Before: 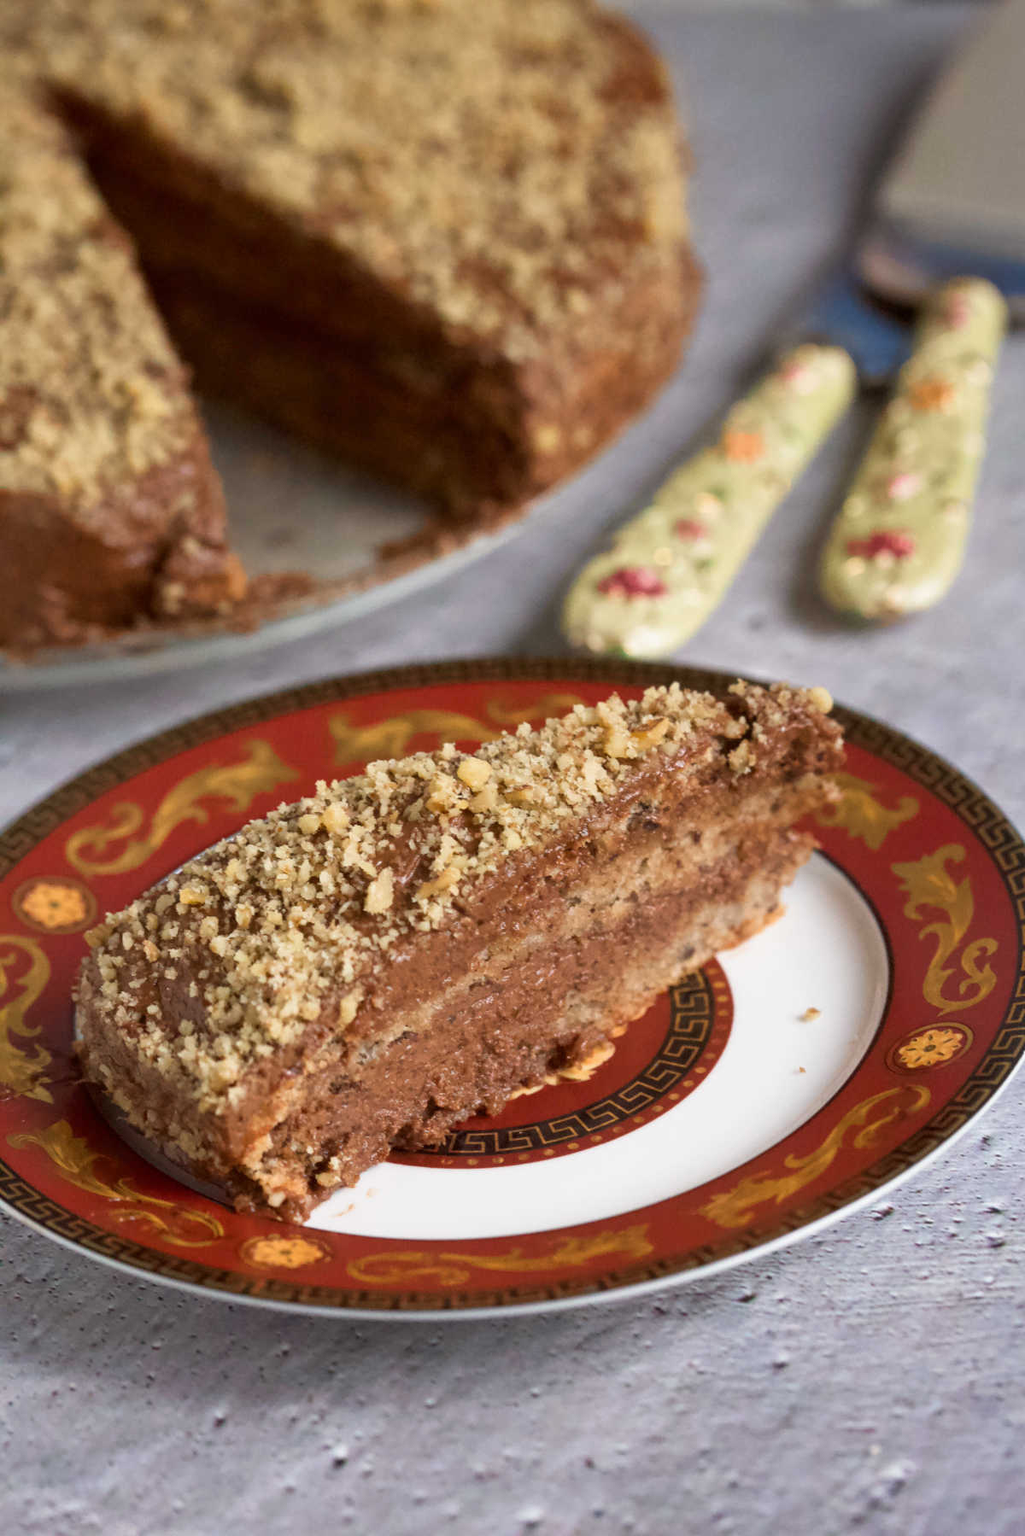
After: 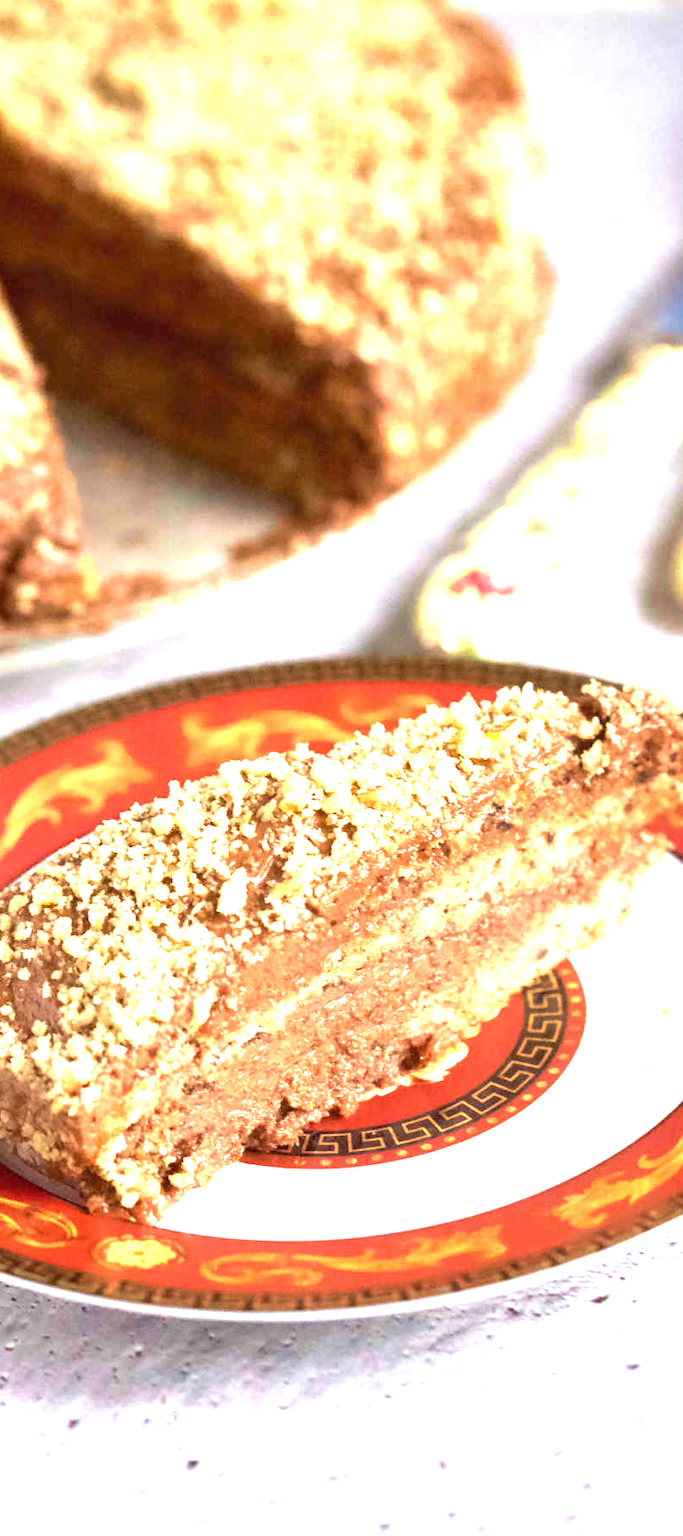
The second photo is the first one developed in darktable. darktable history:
velvia: on, module defaults
exposure: black level correction 0, exposure 2.089 EV, compensate highlight preservation false
crop and rotate: left 14.353%, right 18.939%
